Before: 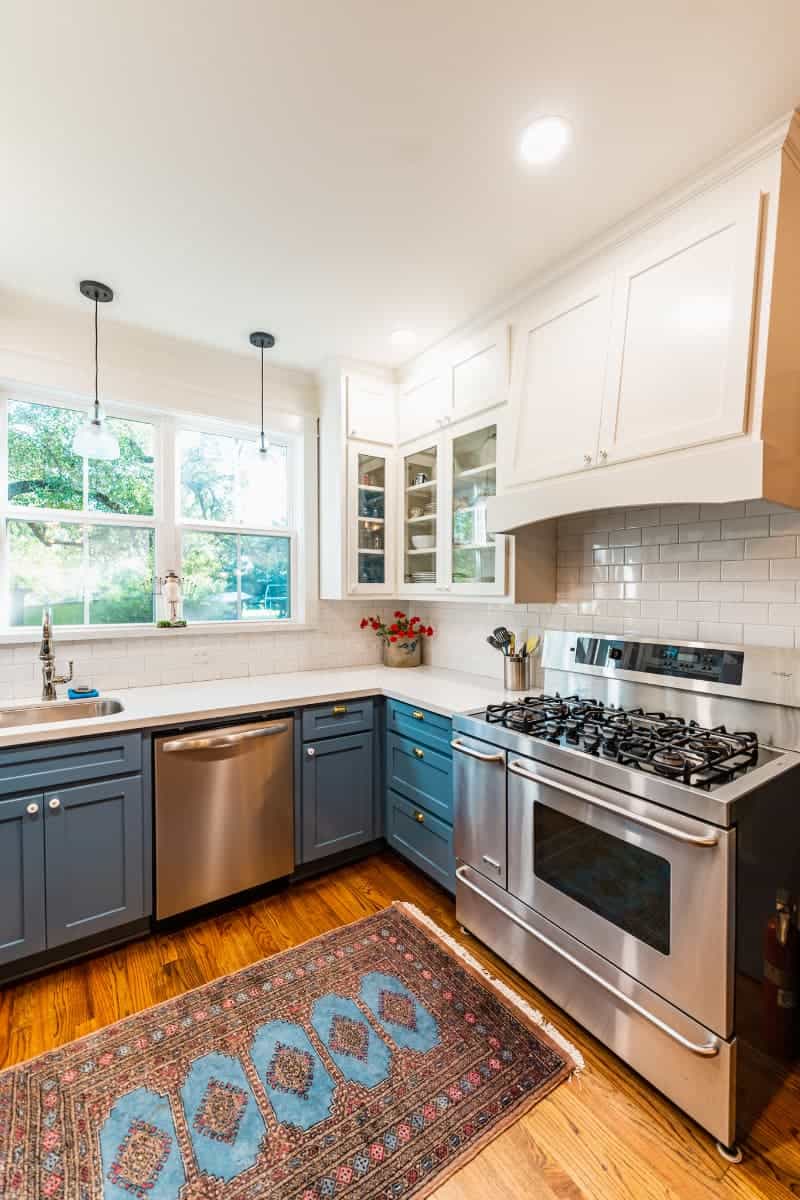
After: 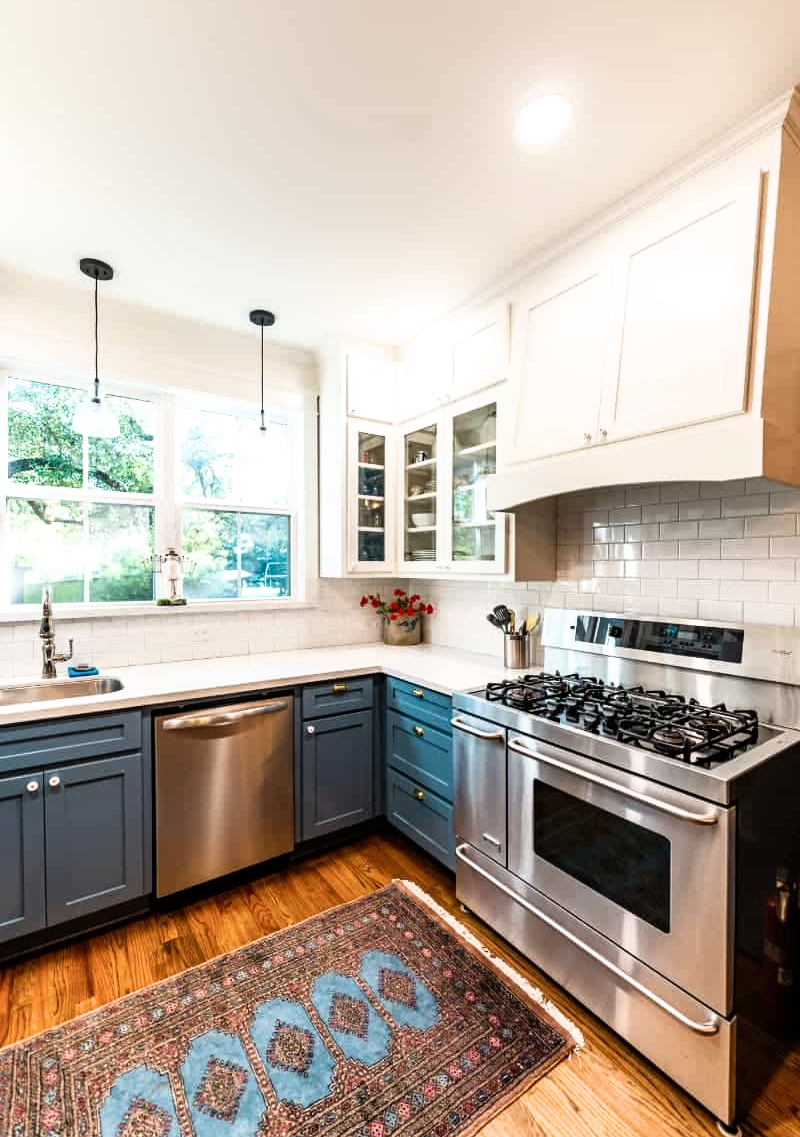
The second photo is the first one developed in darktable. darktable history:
shadows and highlights: shadows 36.43, highlights -27.46, soften with gaussian
filmic rgb: black relative exposure -9.06 EV, white relative exposure 2.31 EV, hardness 7.46
crop and rotate: top 1.906%, bottom 3.265%
